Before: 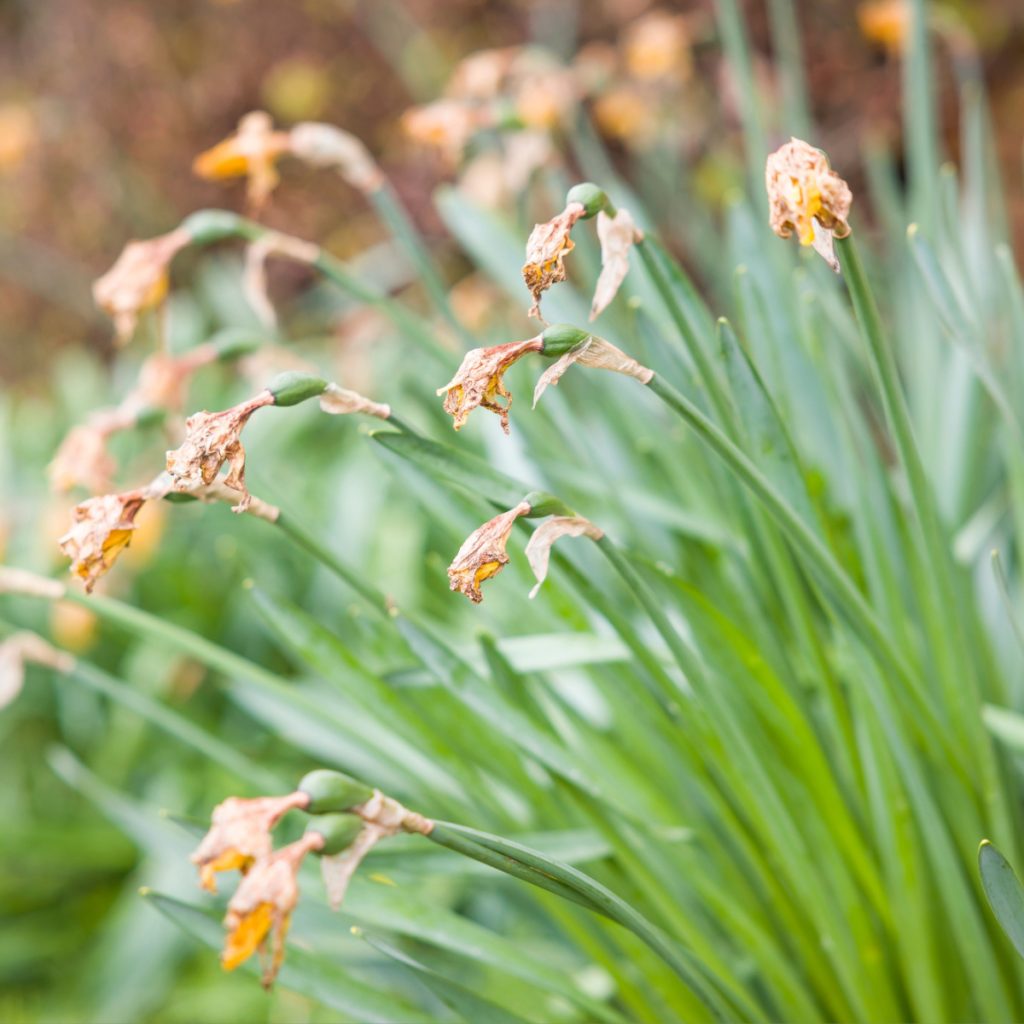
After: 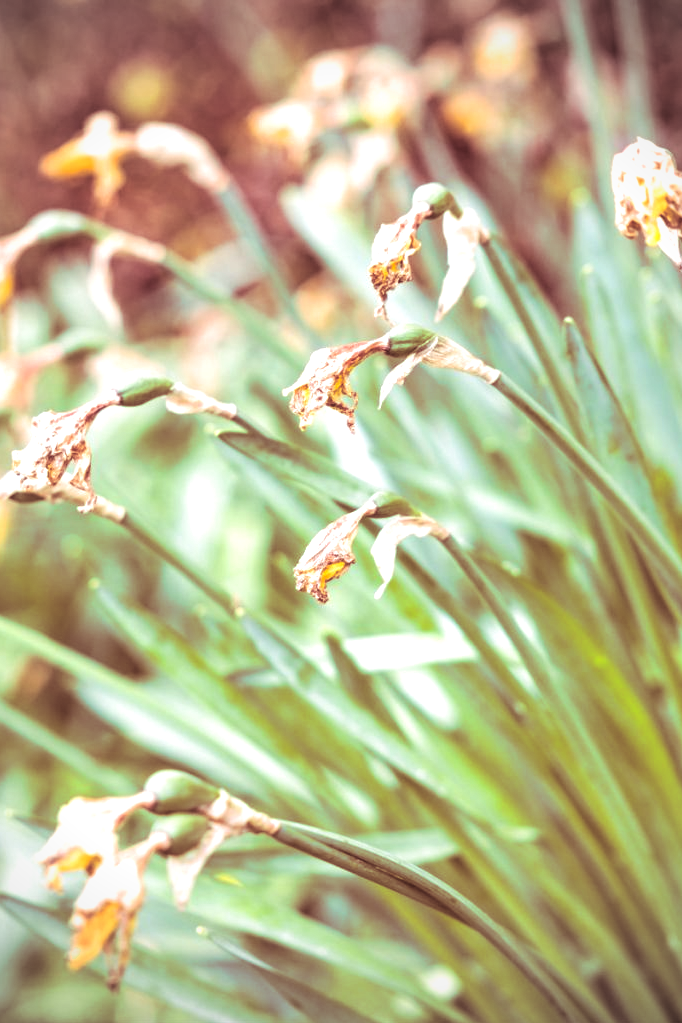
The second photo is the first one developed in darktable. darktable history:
color correction: highlights b* 3
local contrast: on, module defaults
exposure: black level correction 0.001, exposure 0.5 EV, compensate exposure bias true, compensate highlight preservation false
vignetting: fall-off radius 45%, brightness -0.33
split-toning: highlights › saturation 0, balance -61.83
white balance: red 1.009, blue 1.027
crop and rotate: left 15.055%, right 18.278%
